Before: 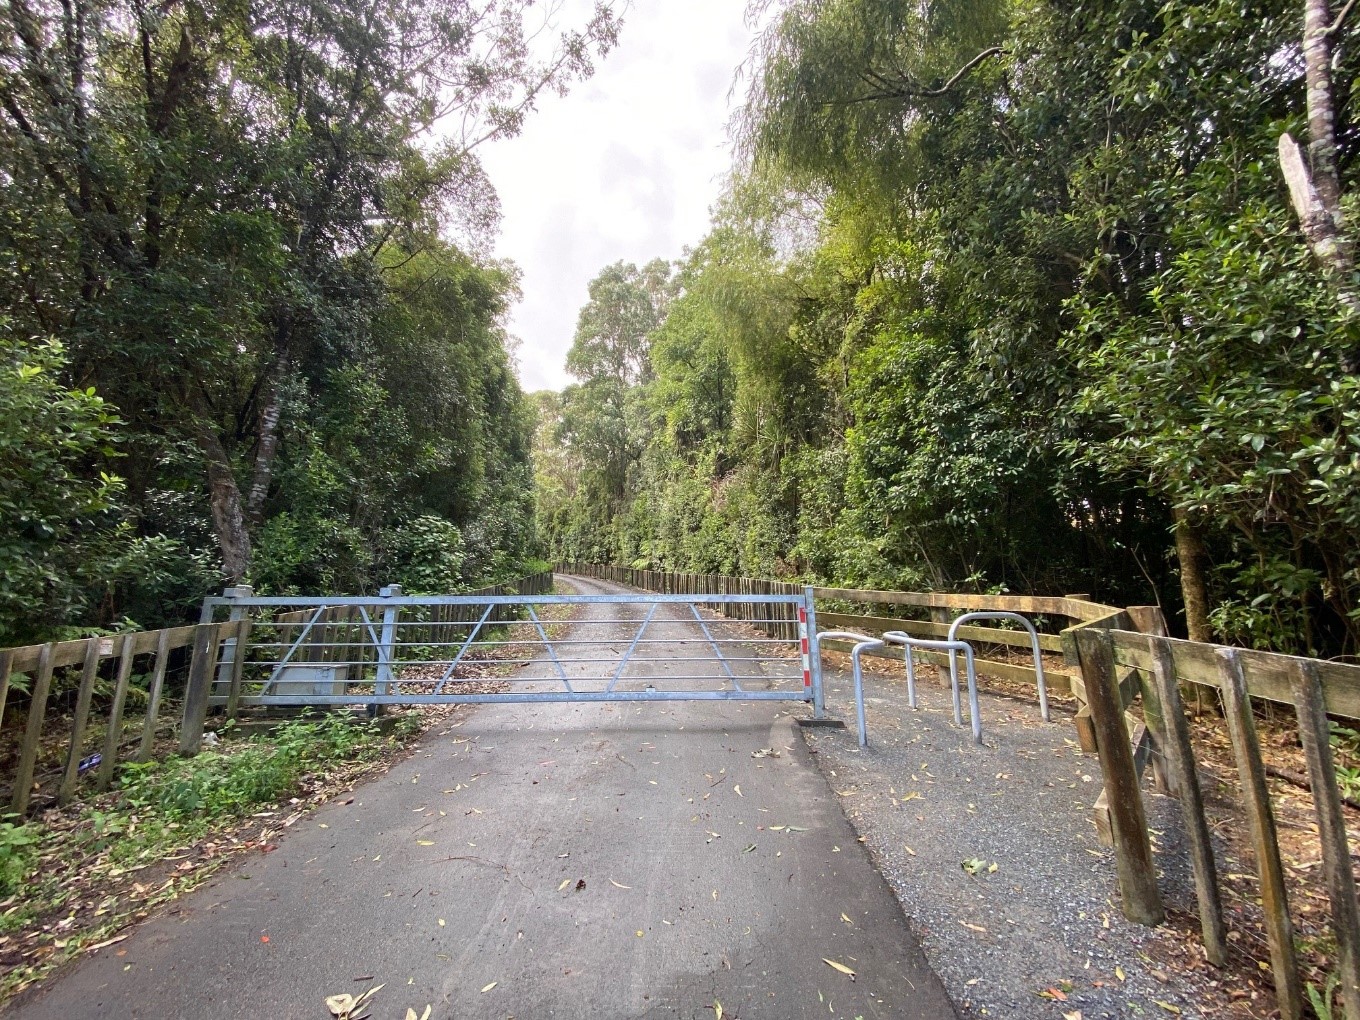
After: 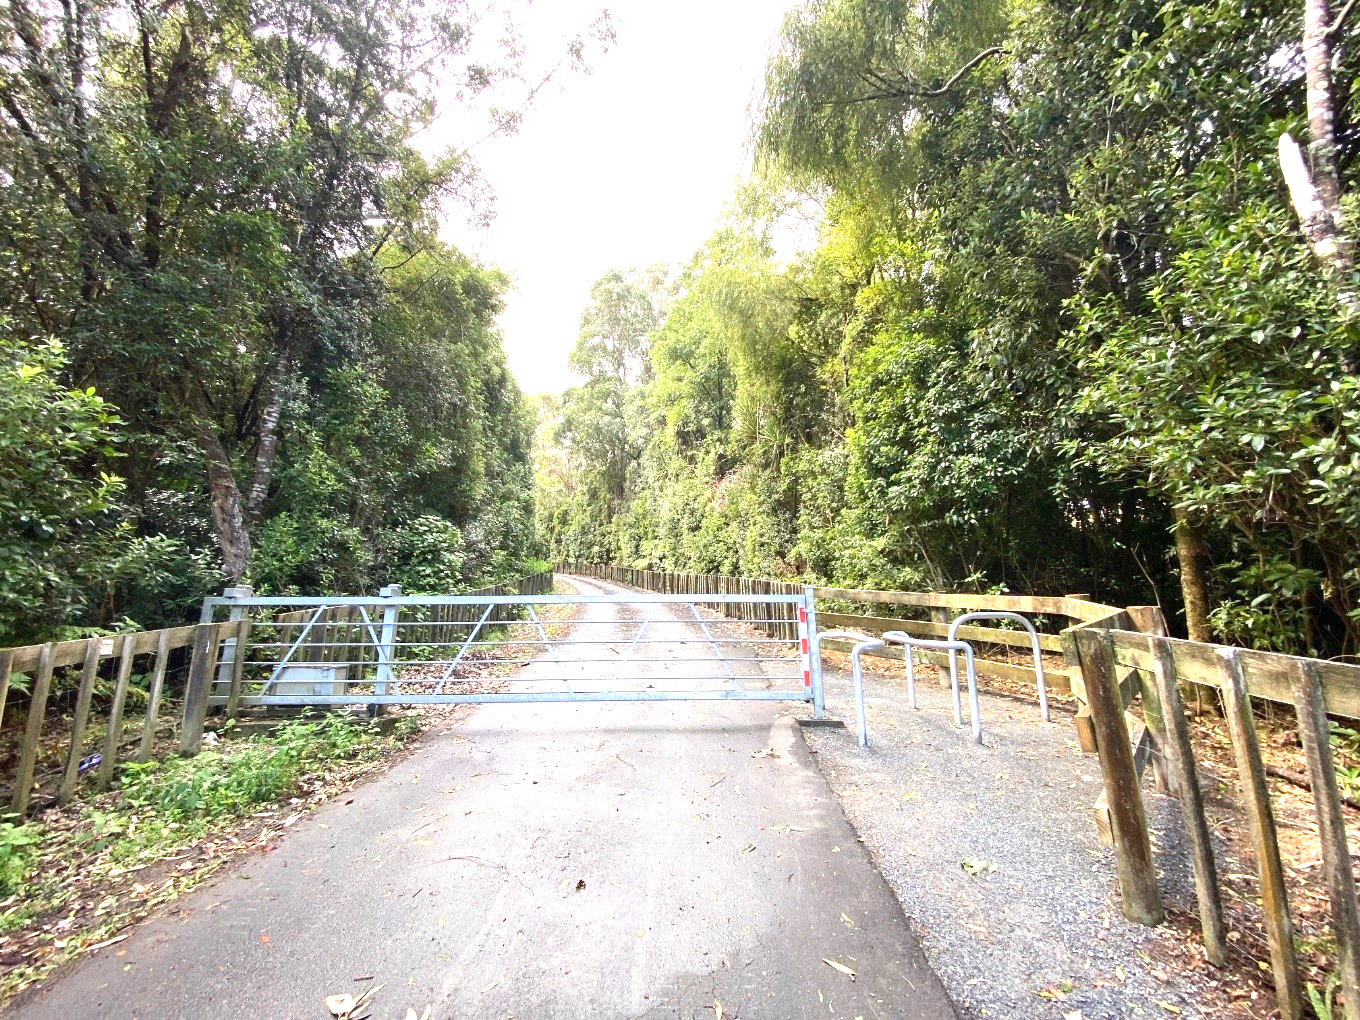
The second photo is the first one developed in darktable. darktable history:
contrast brightness saturation: contrast 0.074
exposure: black level correction 0, exposure 1.199 EV, compensate highlight preservation false
